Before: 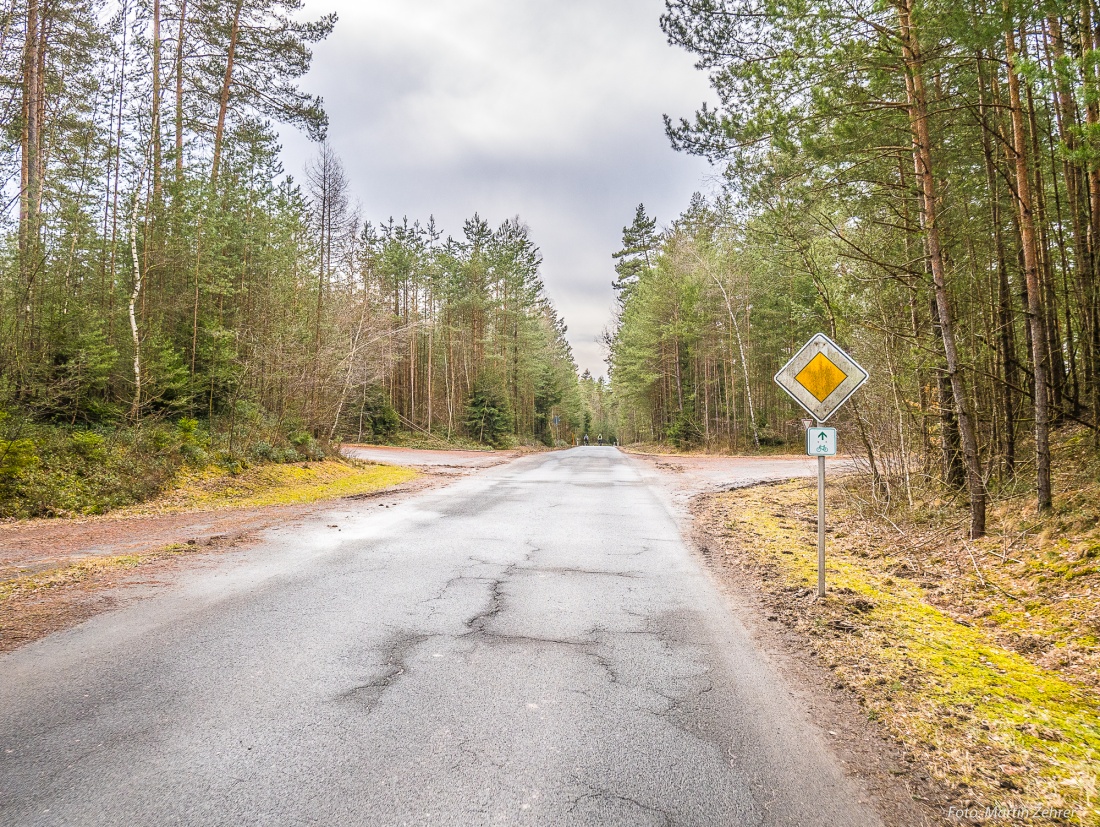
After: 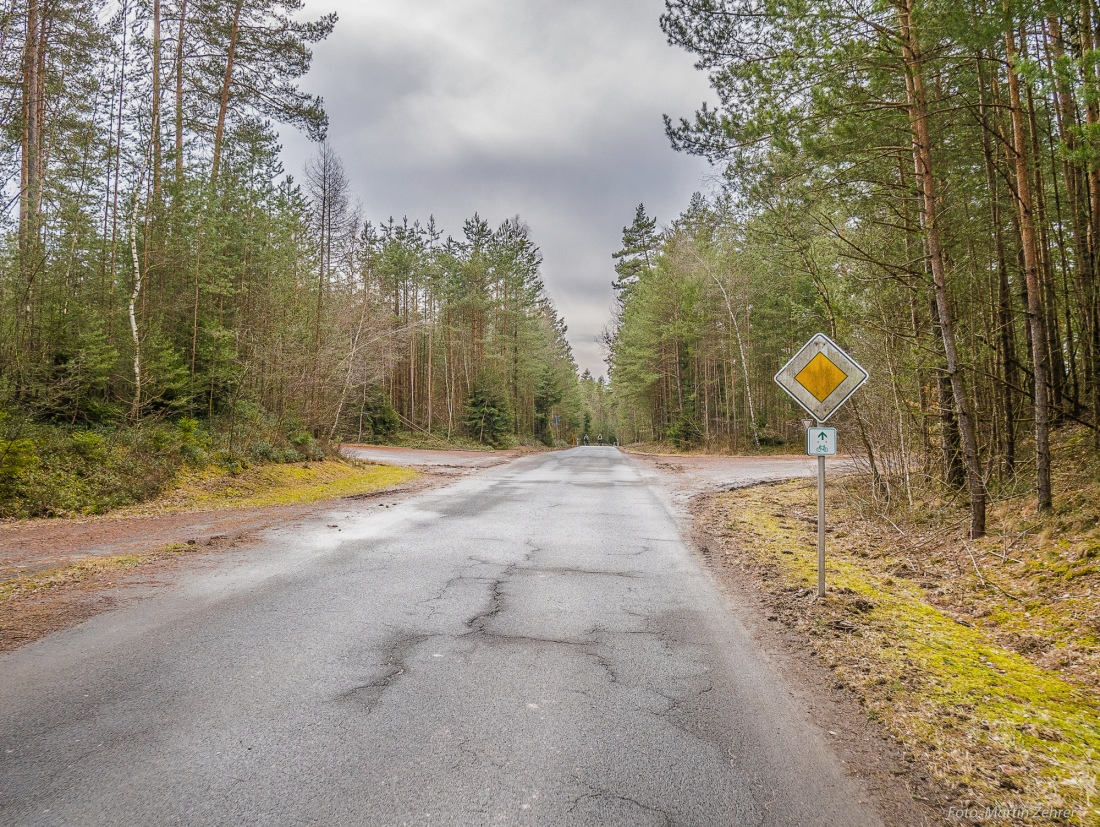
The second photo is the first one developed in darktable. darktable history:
tone curve: curves: ch0 [(0, 0) (0.568, 0.517) (0.8, 0.717) (1, 1)], color space Lab, linked channels, preserve colors none
exposure: exposure -0.158 EV, compensate exposure bias true, compensate highlight preservation false
